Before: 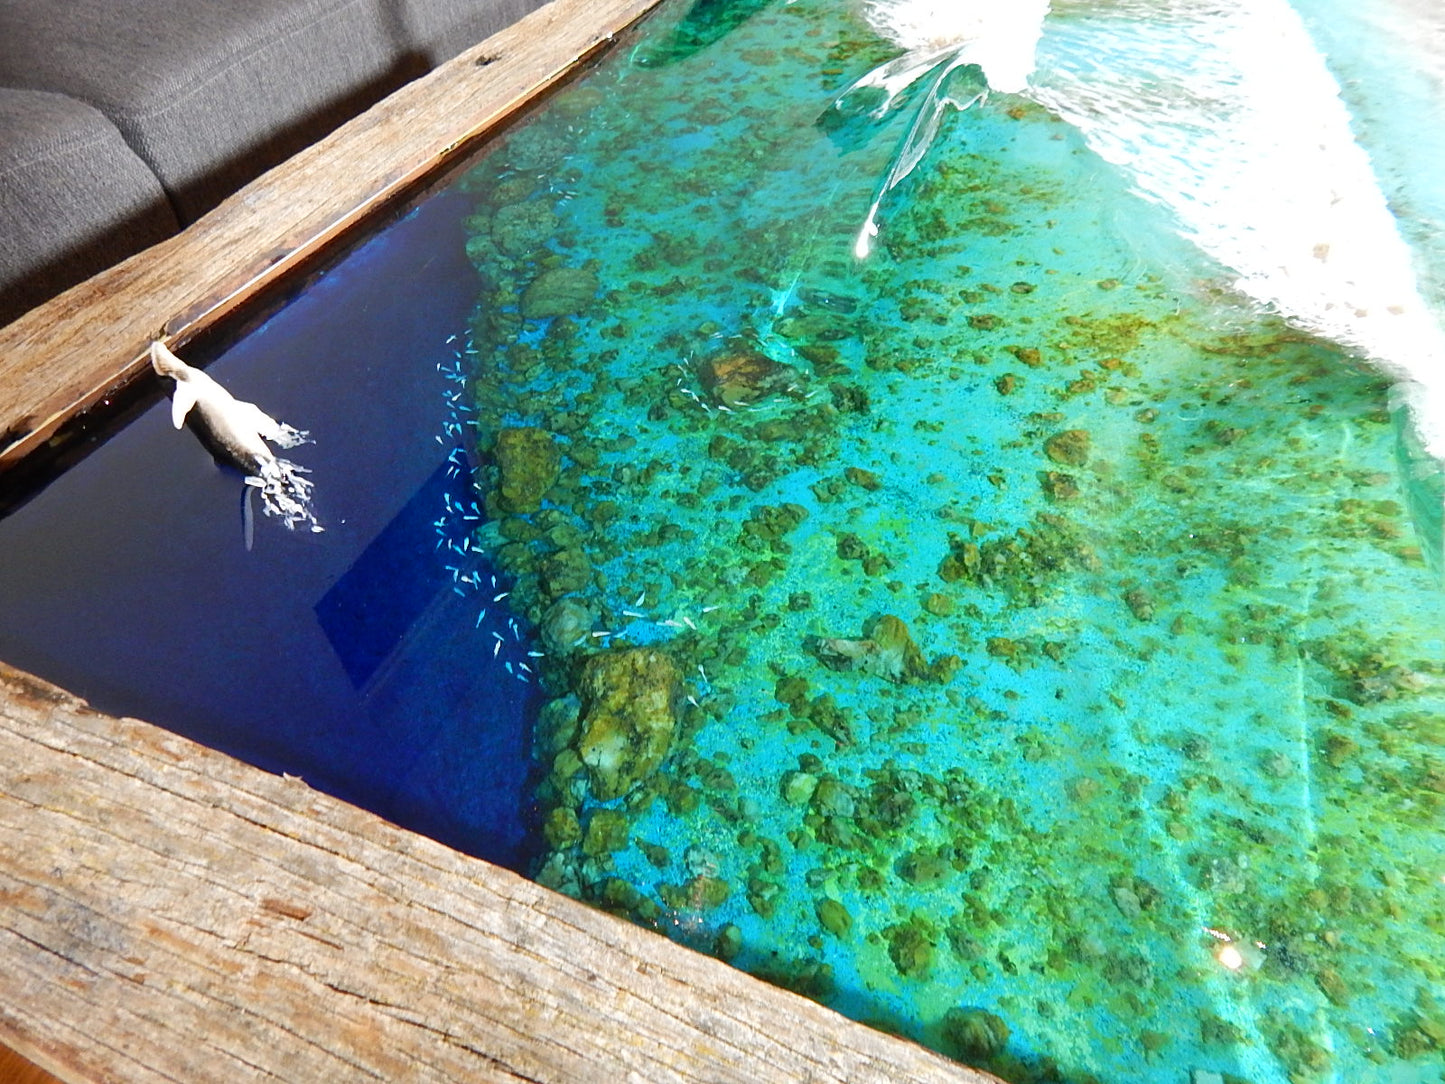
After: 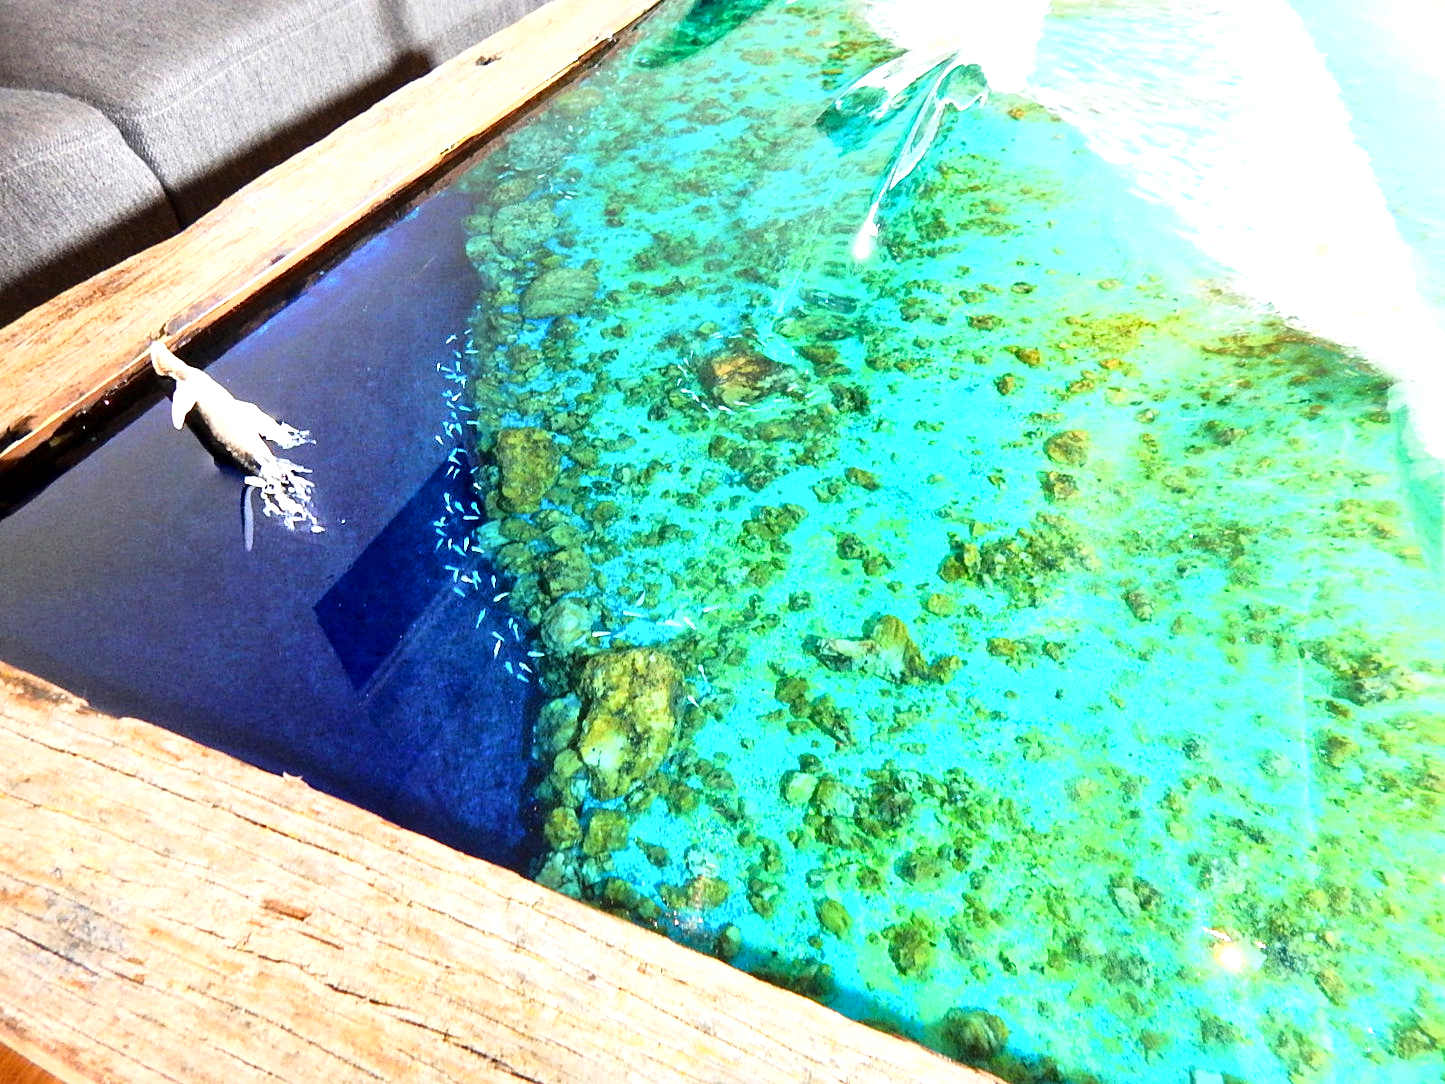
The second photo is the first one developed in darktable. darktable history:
local contrast: mode bilateral grid, contrast 25, coarseness 60, detail 152%, midtone range 0.2
exposure: exposure 0.443 EV, compensate highlight preservation false
base curve: curves: ch0 [(0, 0) (0.028, 0.03) (0.121, 0.232) (0.46, 0.748) (0.859, 0.968) (1, 1)]
